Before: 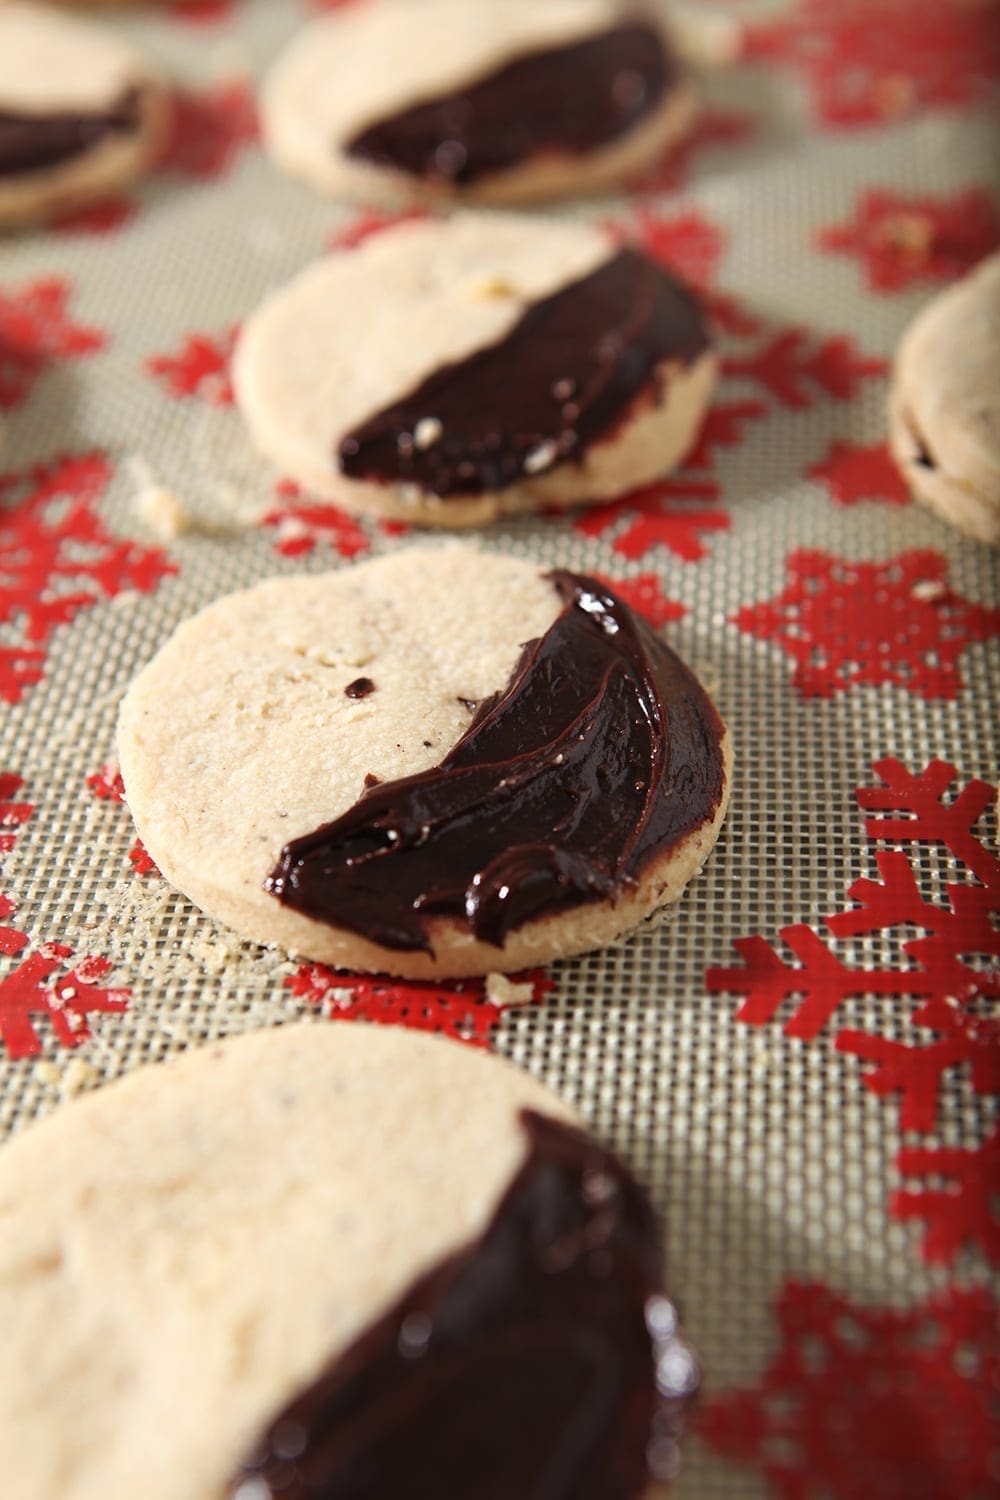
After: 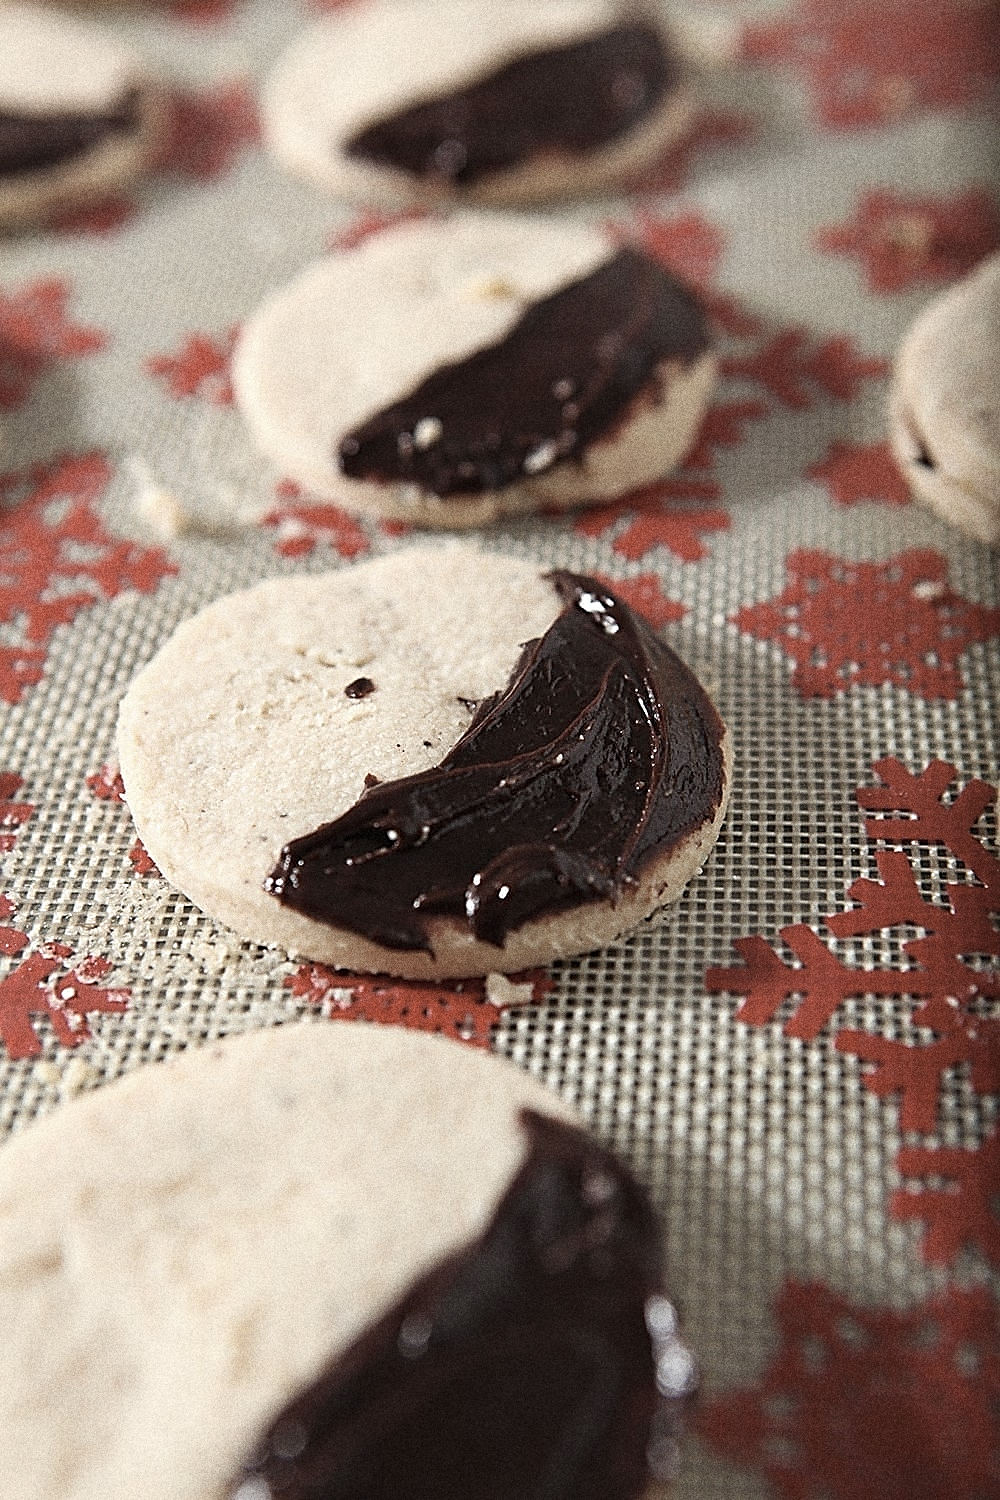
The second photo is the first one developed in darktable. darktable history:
color correction: saturation 0.57
sharpen: radius 1.685, amount 1.294
grain: coarseness 14.49 ISO, strength 48.04%, mid-tones bias 35%
